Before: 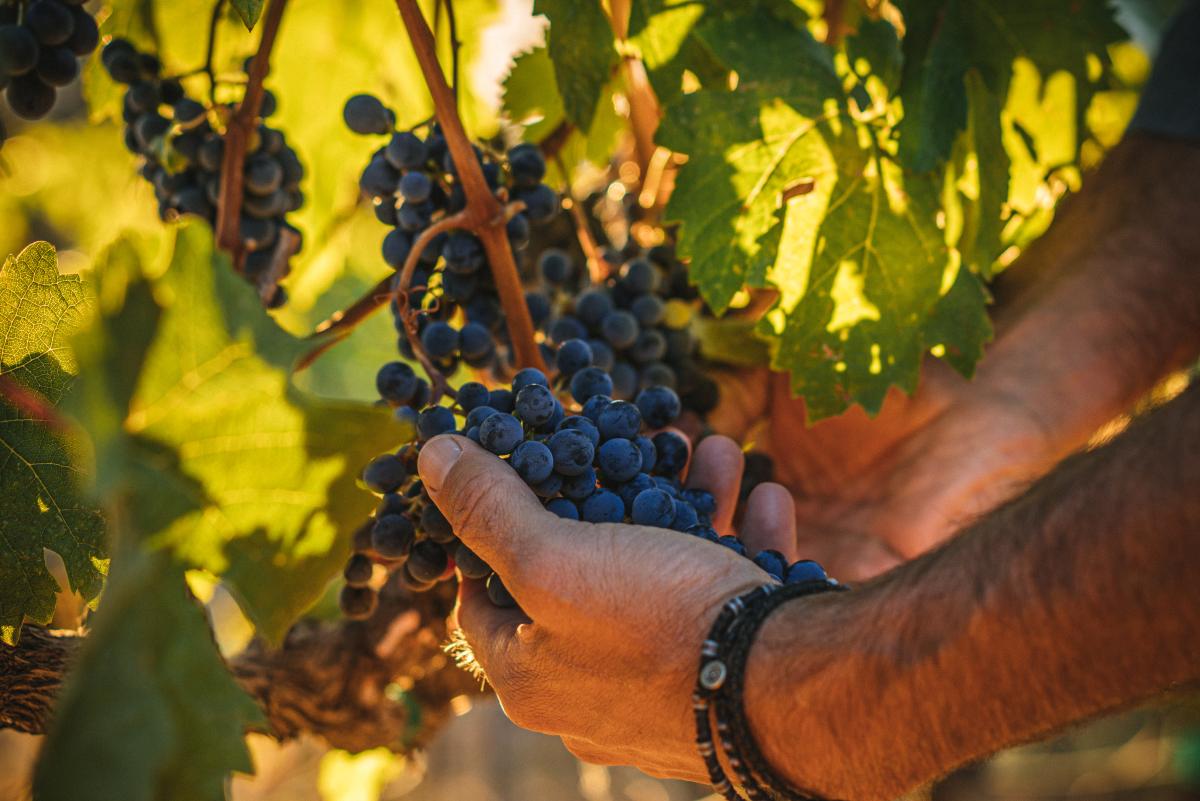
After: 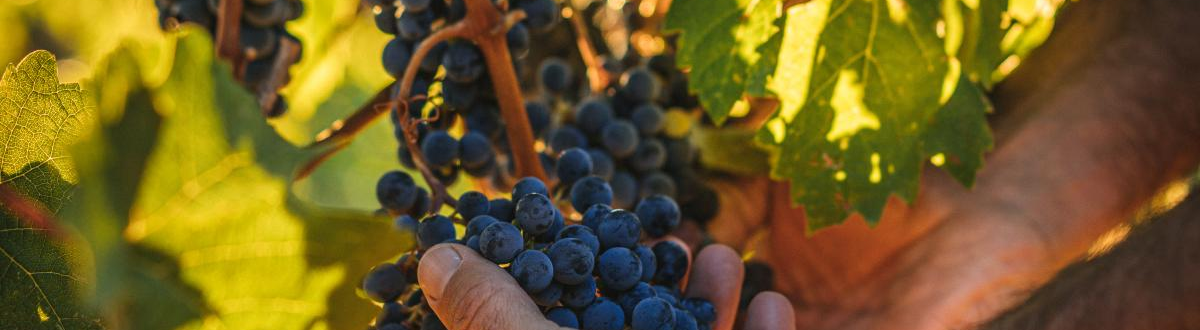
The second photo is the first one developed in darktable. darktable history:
crop and rotate: top 23.937%, bottom 34.85%
exposure: compensate highlight preservation false
